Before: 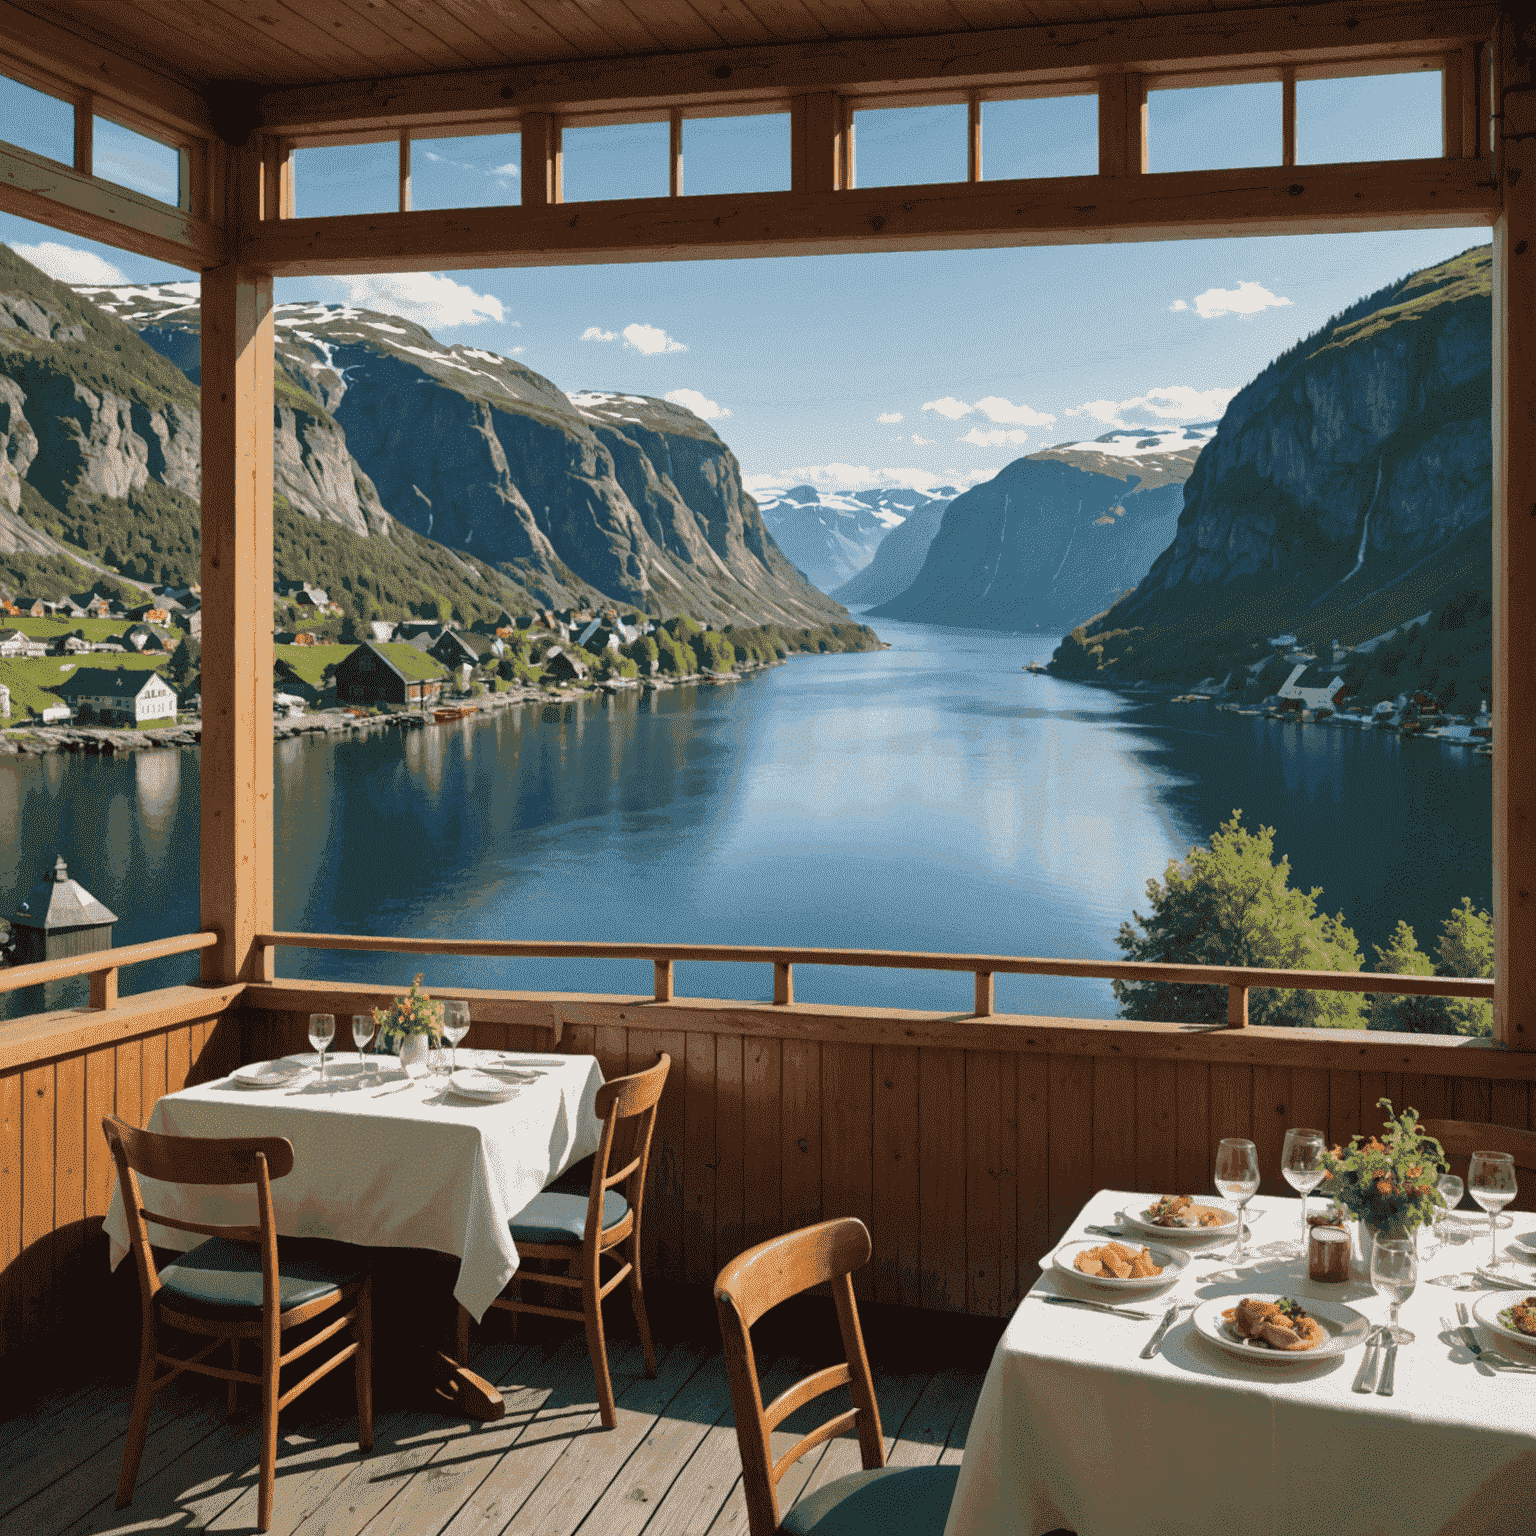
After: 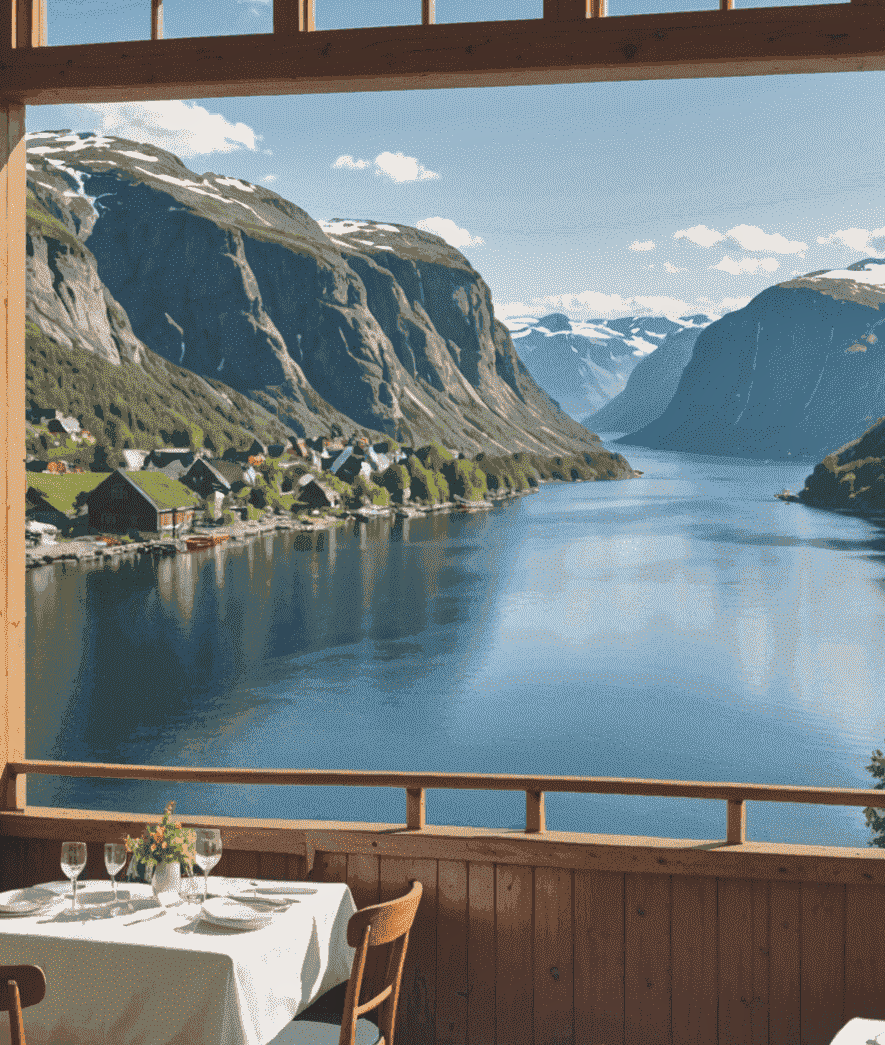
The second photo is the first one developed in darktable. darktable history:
shadows and highlights: low approximation 0.01, soften with gaussian
exposure: black level correction -0.016, compensate highlight preservation false
local contrast: highlights 106%, shadows 98%, detail 119%, midtone range 0.2
color calibration: illuminant same as pipeline (D50), adaptation XYZ, x 0.346, y 0.359, temperature 5012.12 K
crop: left 16.205%, top 11.218%, right 26.121%, bottom 20.733%
